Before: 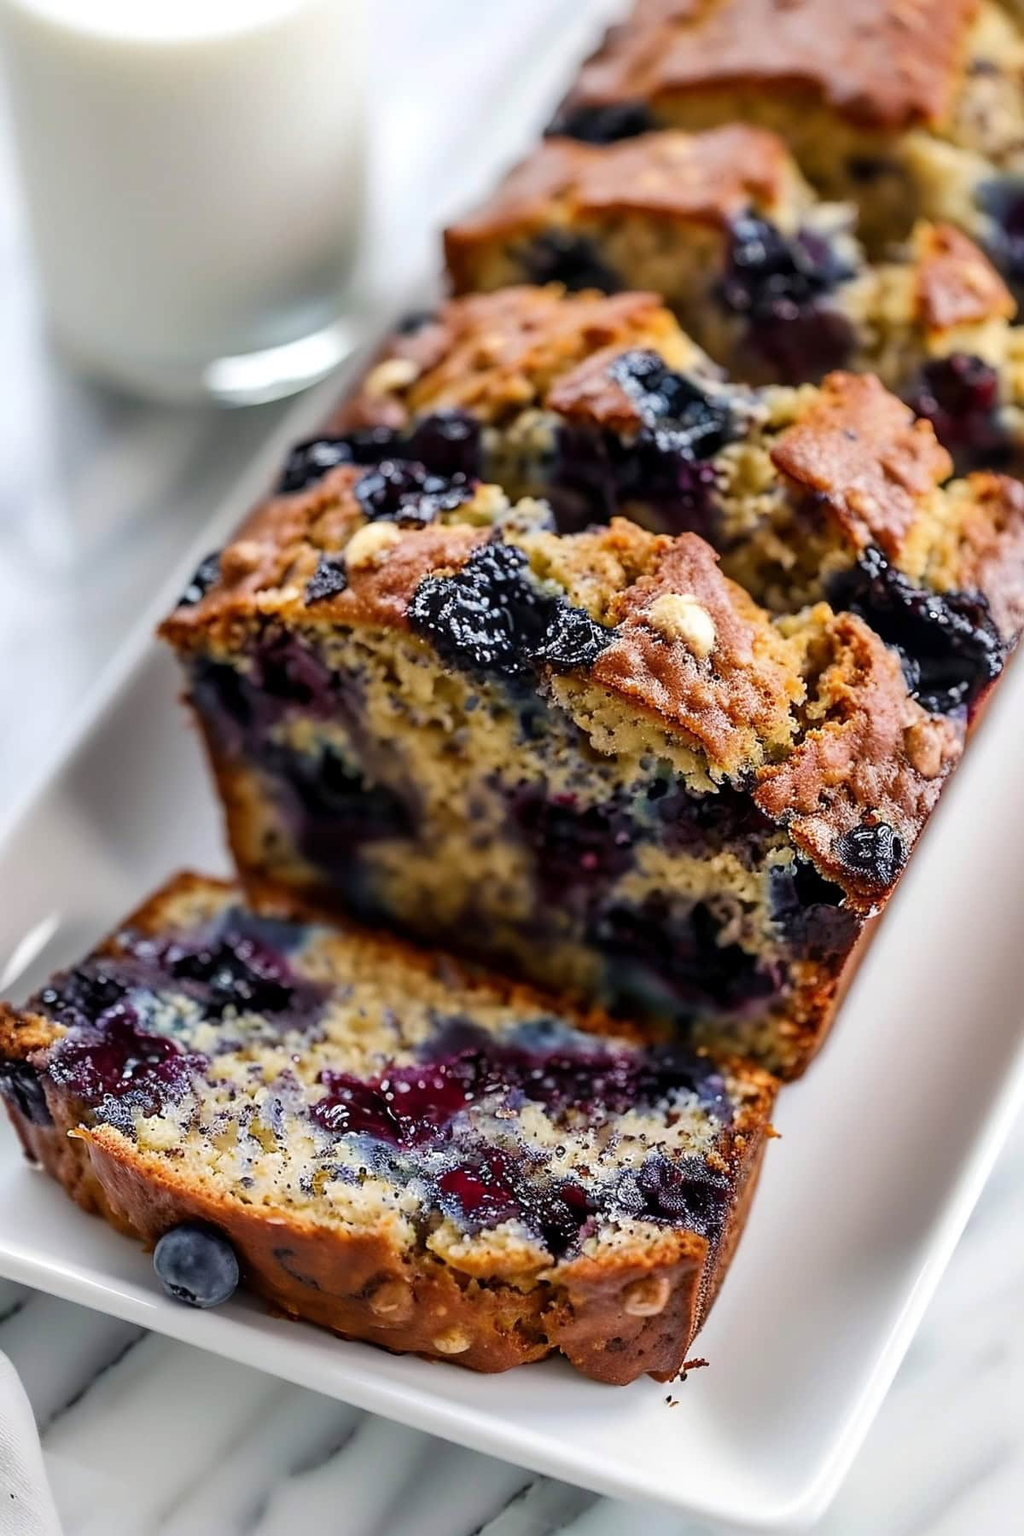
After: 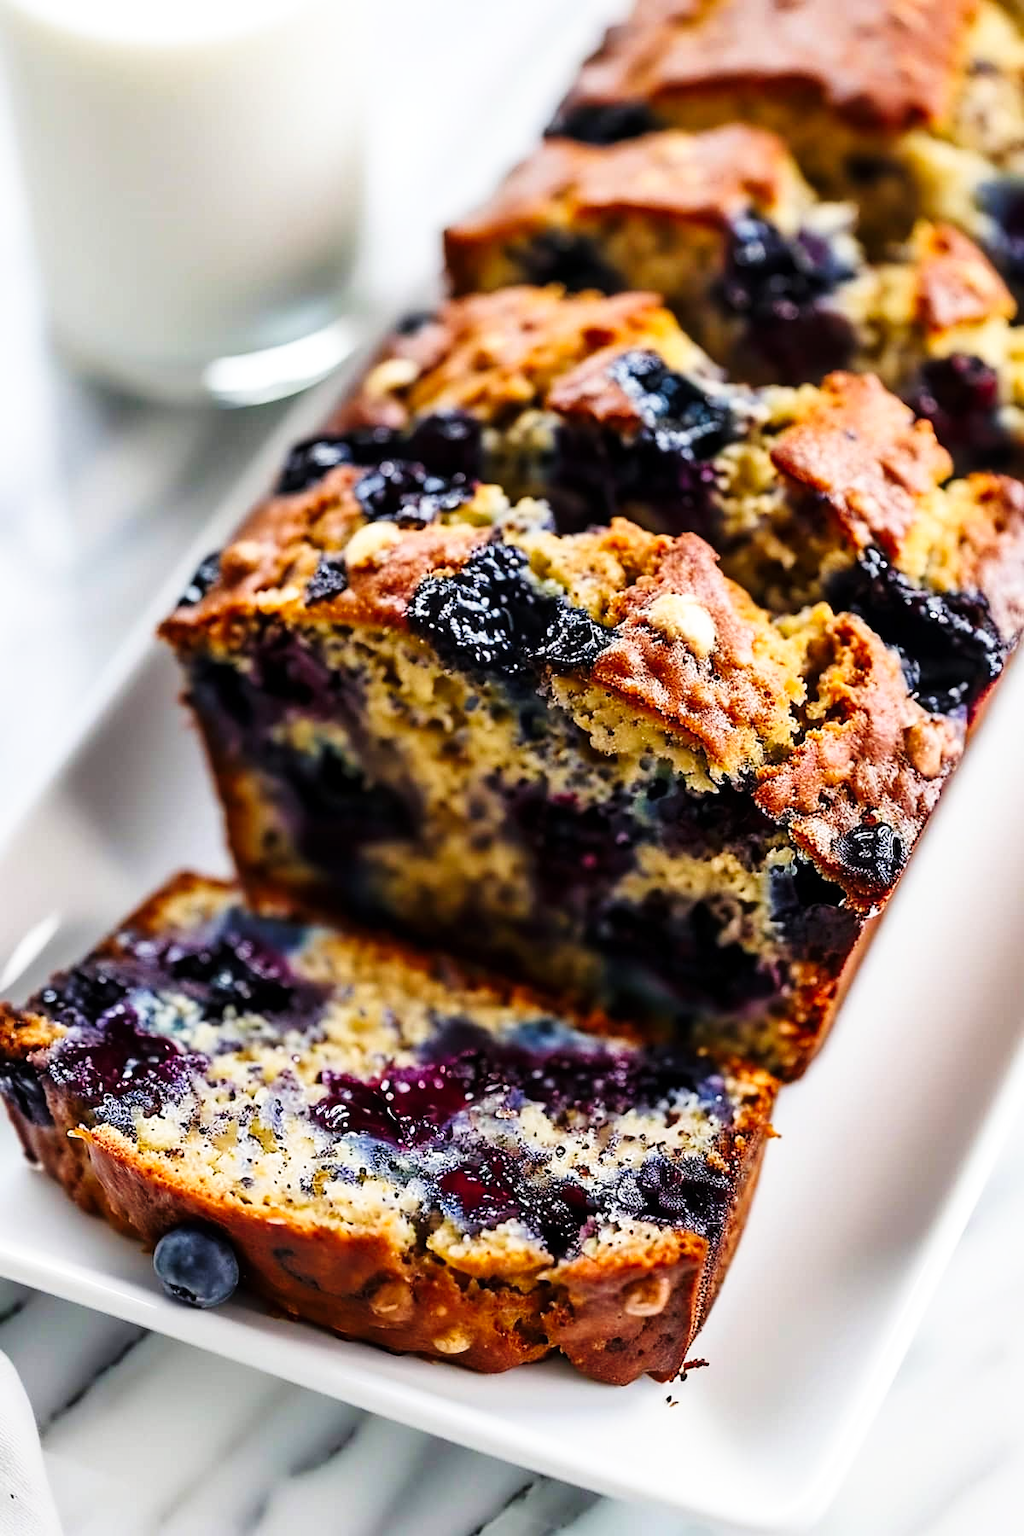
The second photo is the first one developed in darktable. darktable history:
tone curve: curves: ch0 [(0, 0) (0.074, 0.04) (0.157, 0.1) (0.472, 0.515) (0.635, 0.731) (0.768, 0.878) (0.899, 0.969) (1, 1)]; ch1 [(0, 0) (0.08, 0.08) (0.3, 0.3) (0.5, 0.5) (0.539, 0.558) (0.586, 0.658) (0.69, 0.787) (0.92, 0.92) (1, 1)]; ch2 [(0, 0) (0.08, 0.08) (0.3, 0.3) (0.5, 0.5) (0.543, 0.597) (0.597, 0.679) (0.92, 0.92) (1, 1)], preserve colors none
